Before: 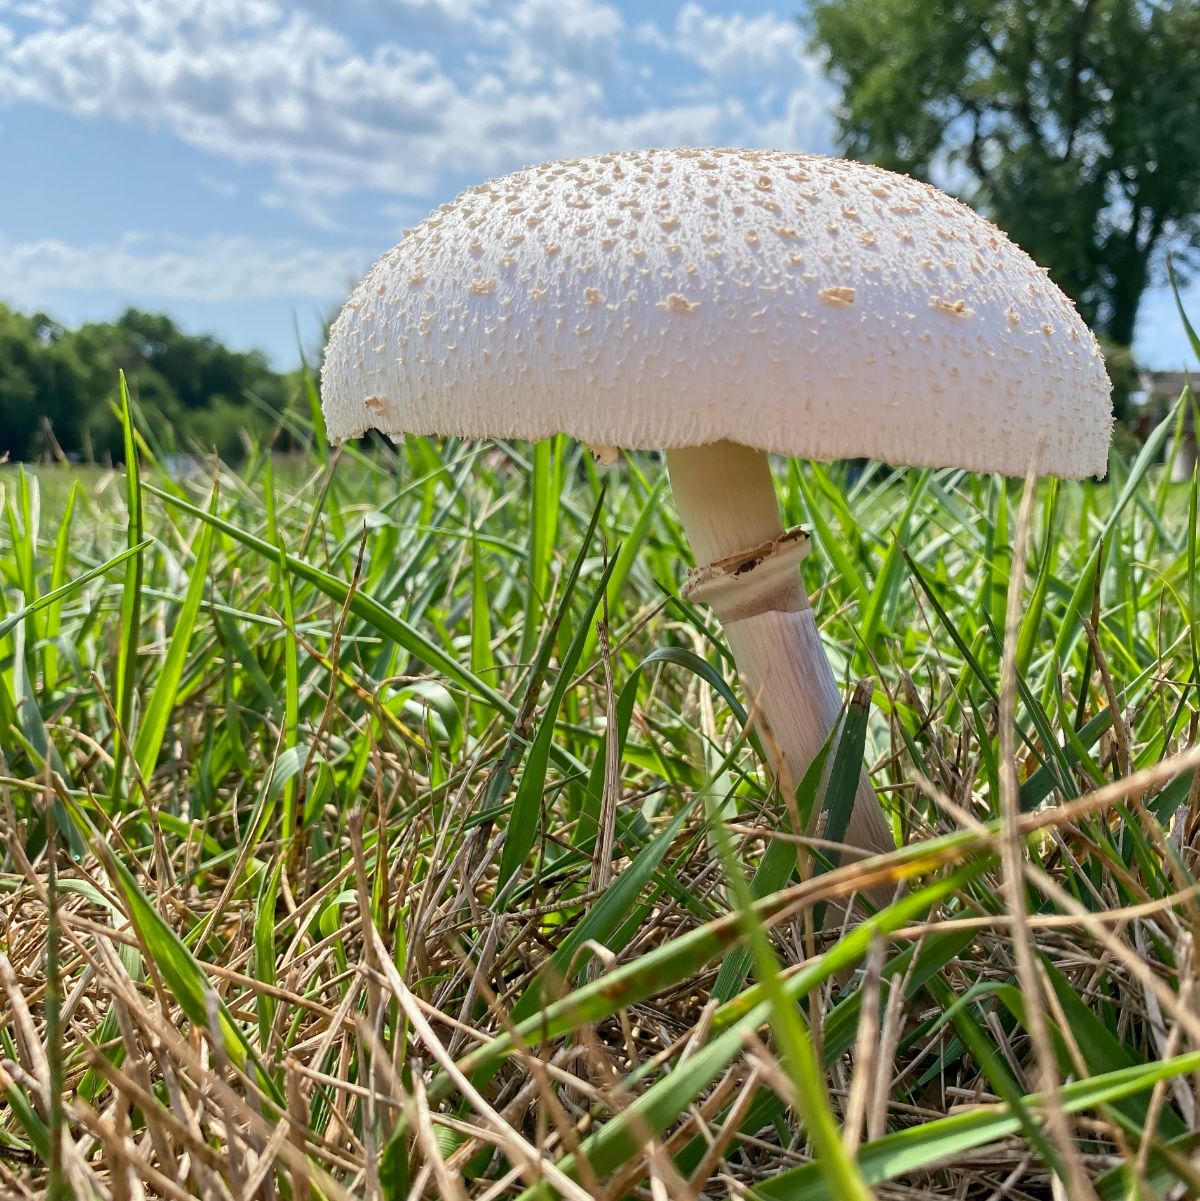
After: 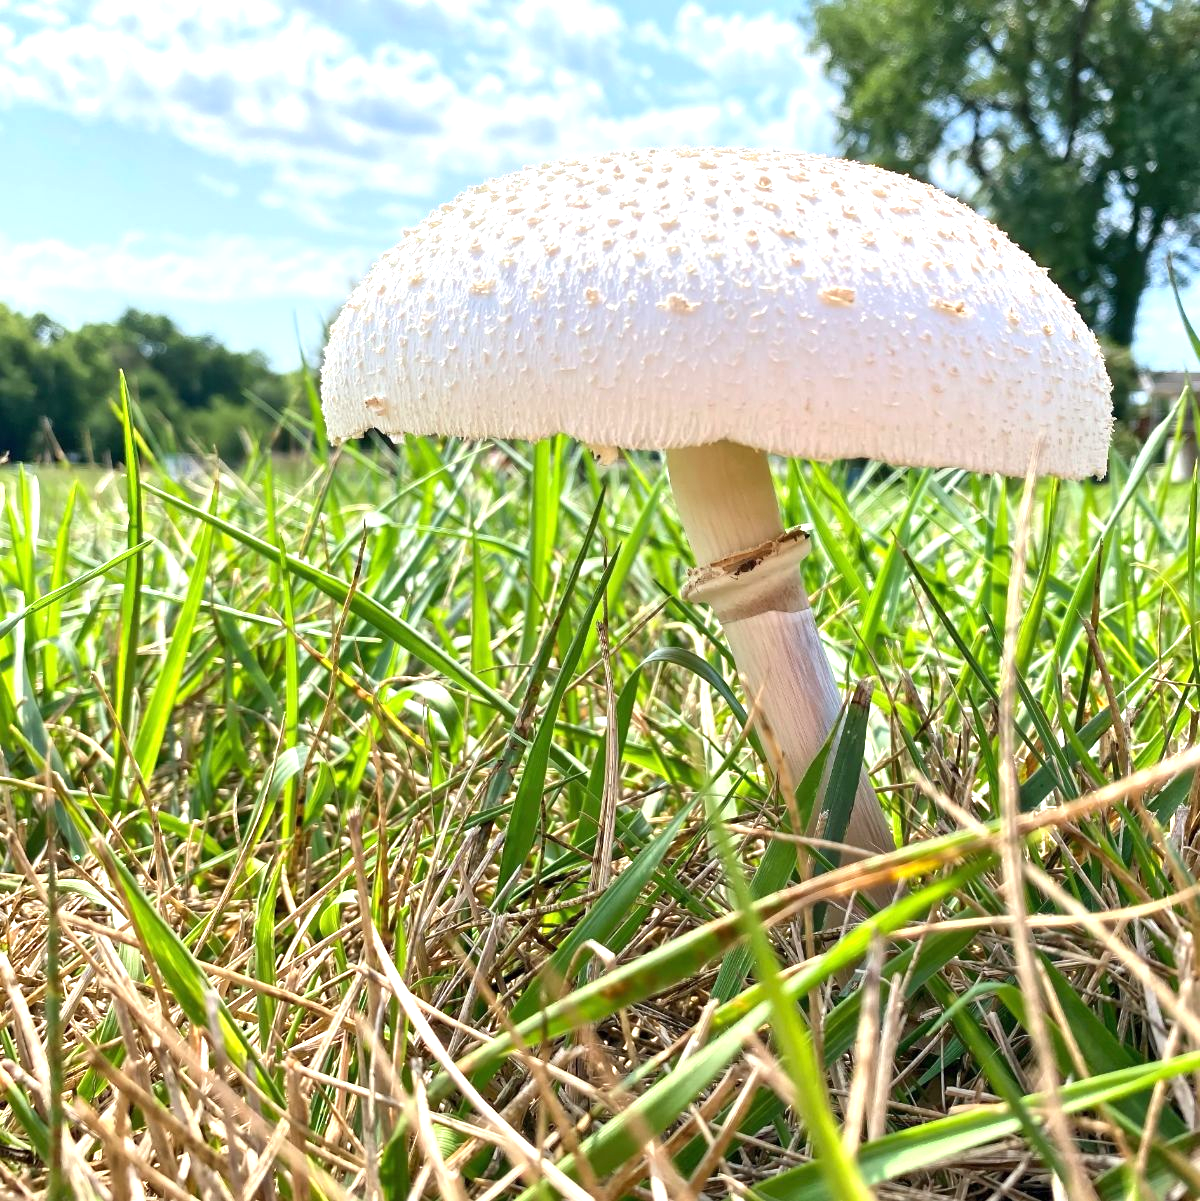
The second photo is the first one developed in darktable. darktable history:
tone equalizer: on, module defaults
exposure: black level correction 0, exposure 0.9 EV, compensate highlight preservation false
